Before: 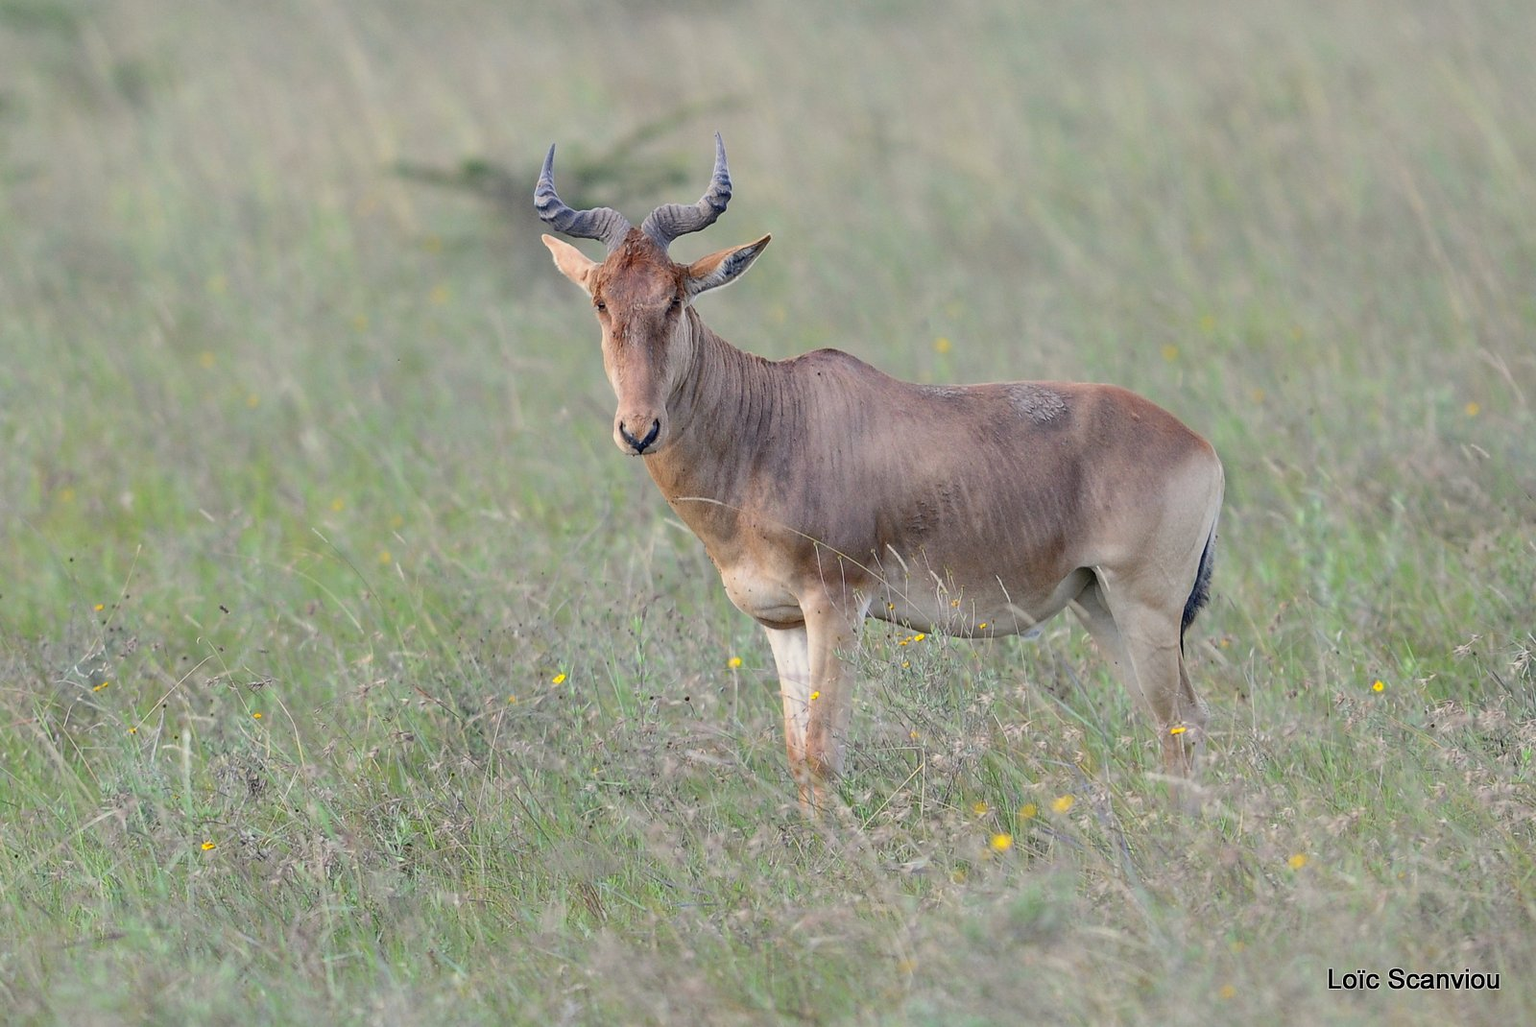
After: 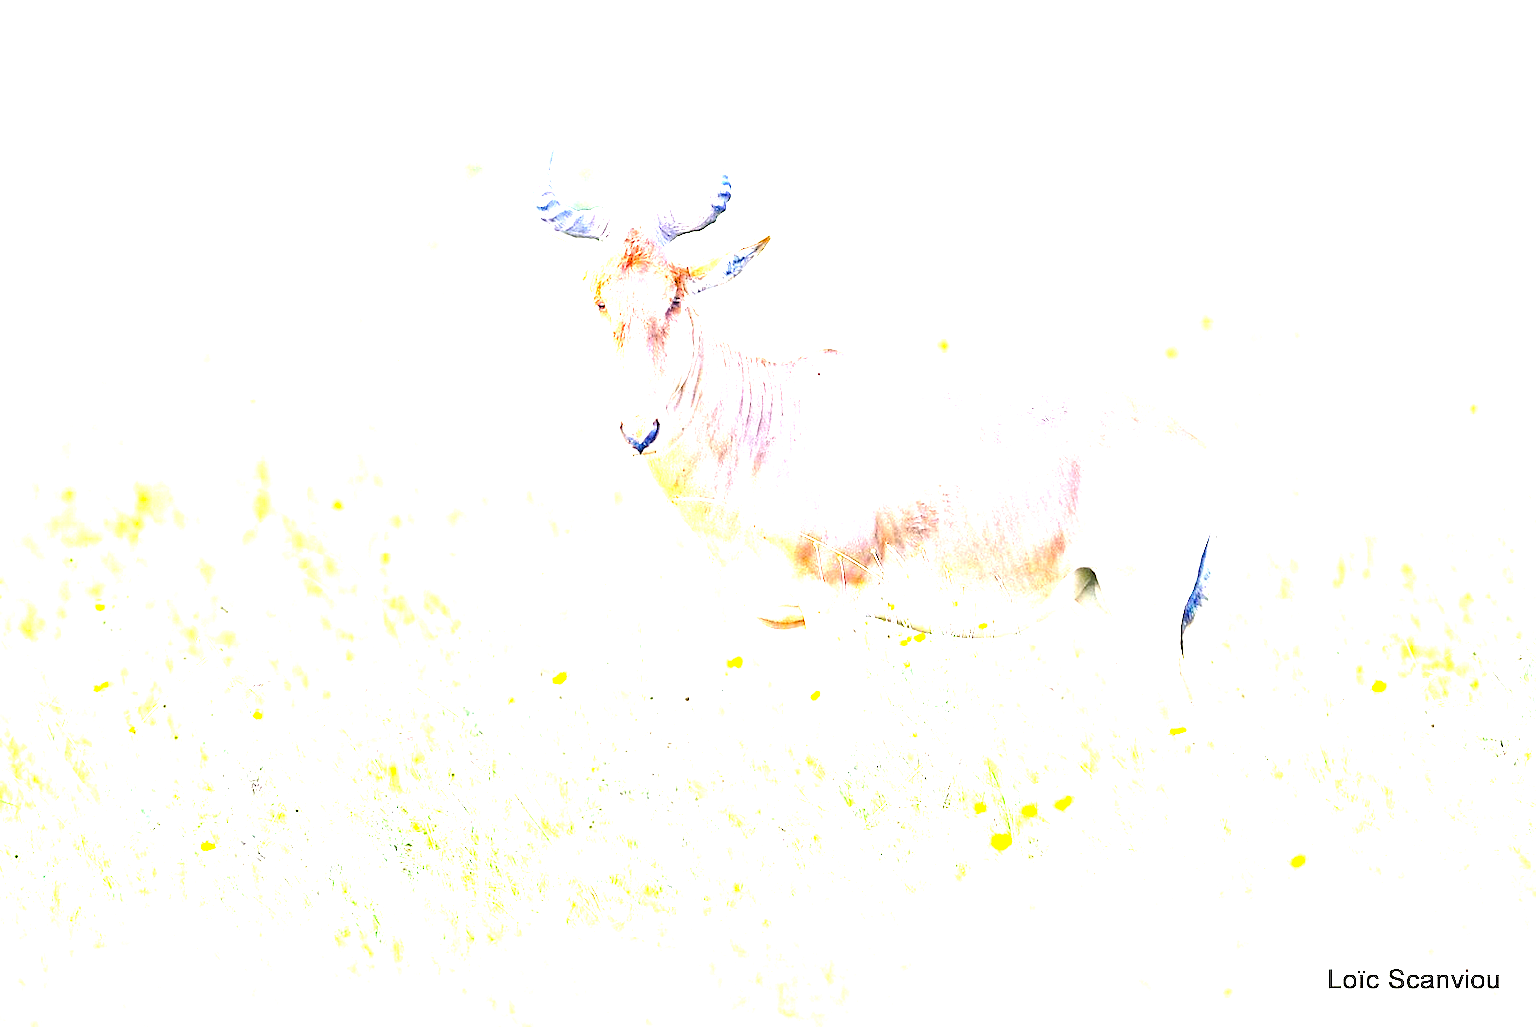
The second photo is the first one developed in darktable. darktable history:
color balance rgb: shadows lift › chroma 2.017%, shadows lift › hue 247.6°, linear chroma grading › global chroma 15.499%, perceptual saturation grading › global saturation 37.132%, perceptual saturation grading › shadows 35.034%, global vibrance 14.352%
exposure: exposure 1.994 EV, compensate exposure bias true, compensate highlight preservation false
